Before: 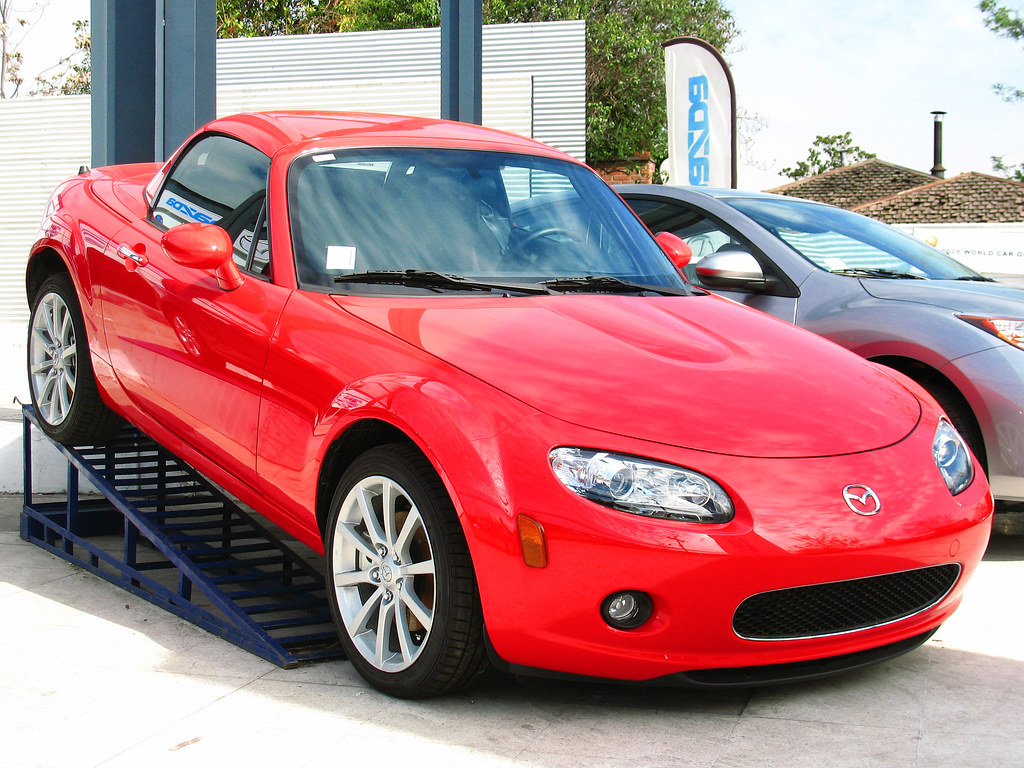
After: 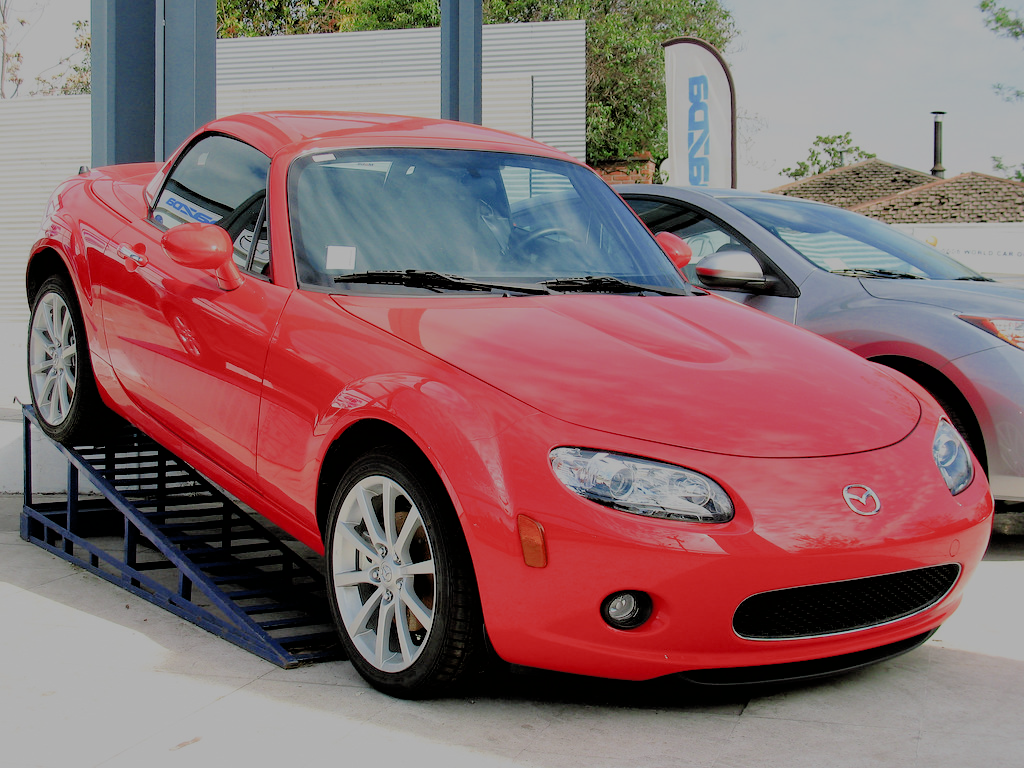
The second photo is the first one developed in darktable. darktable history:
filmic rgb: black relative exposure -4.42 EV, white relative exposure 6.58 EV, hardness 1.85, contrast 0.5
